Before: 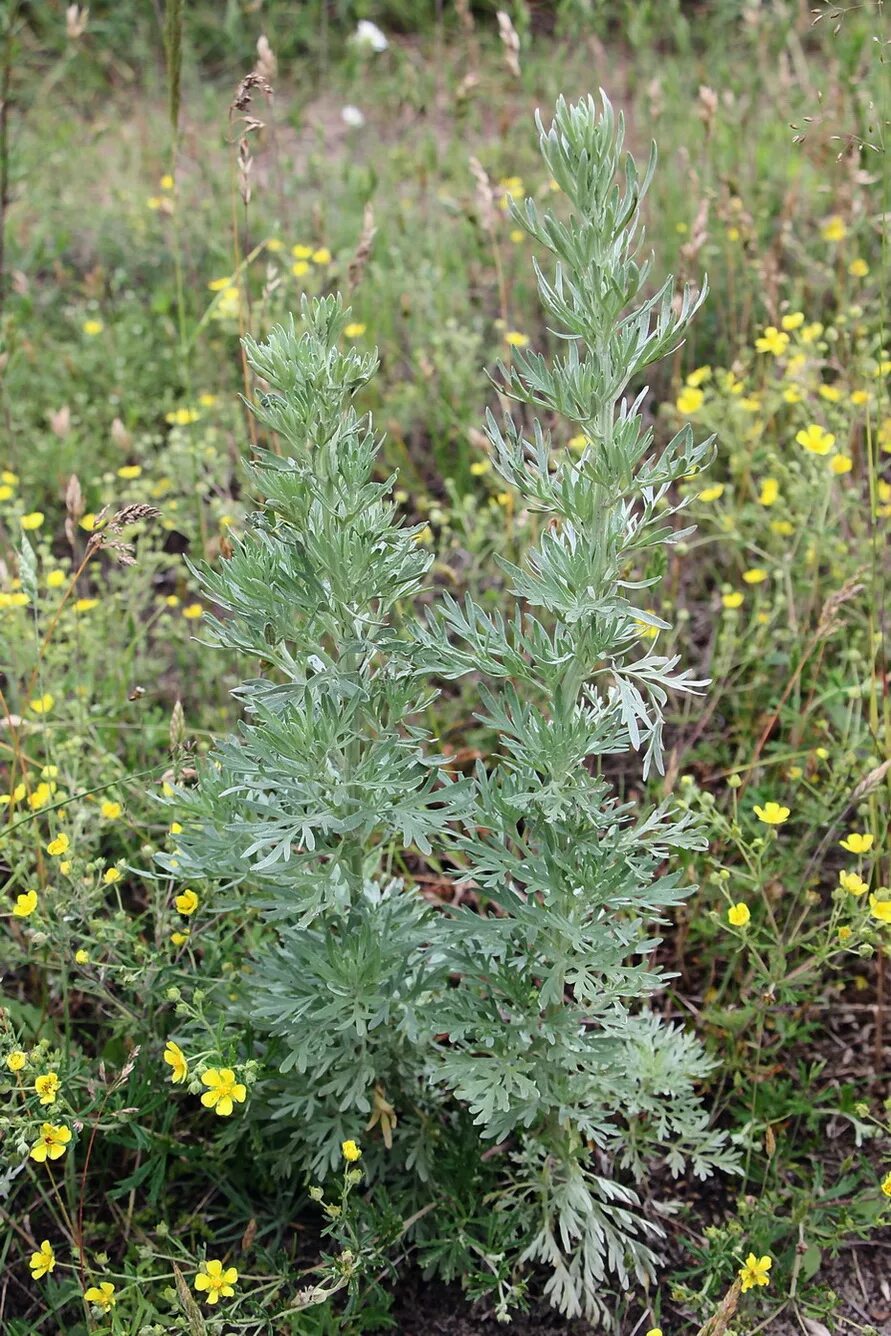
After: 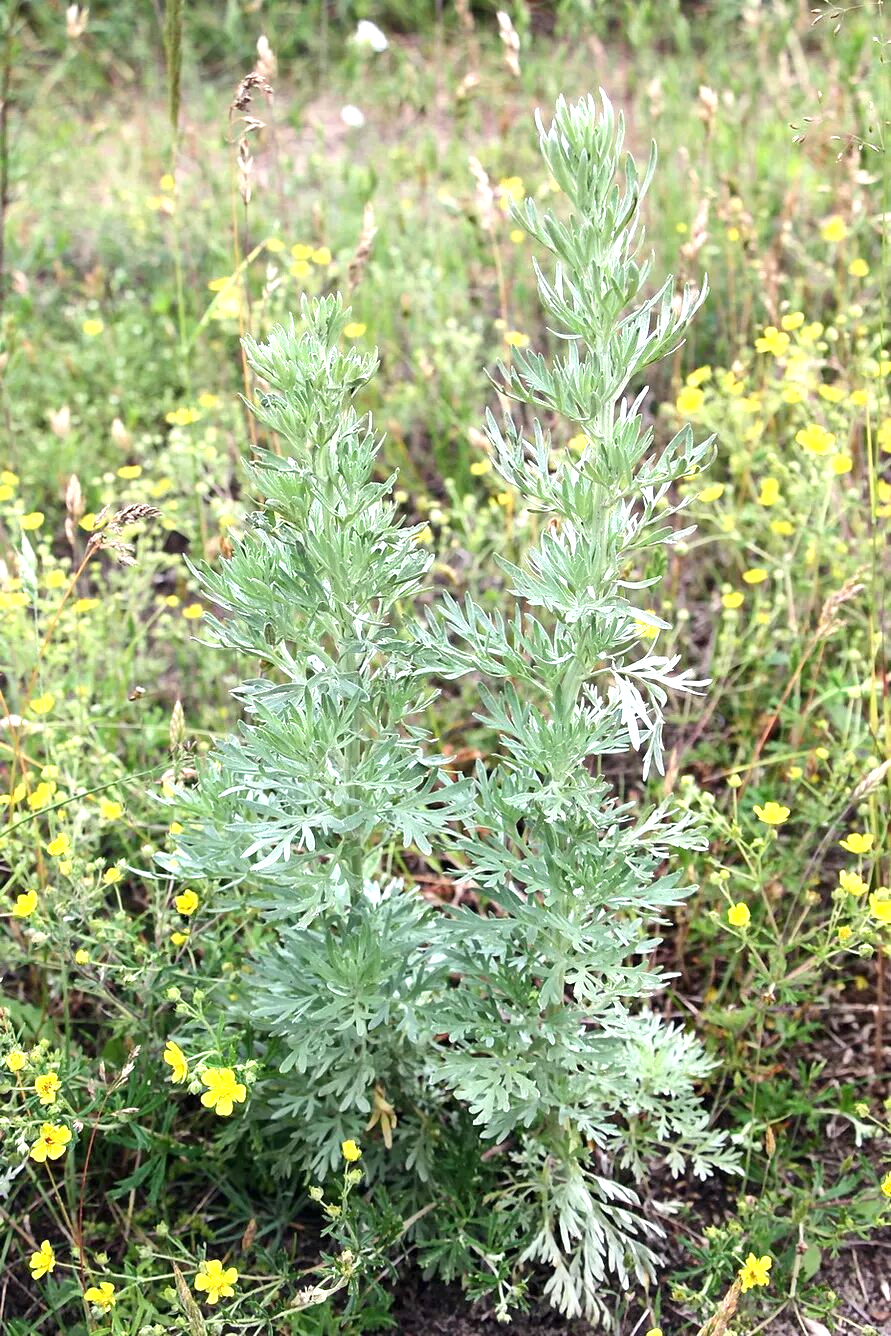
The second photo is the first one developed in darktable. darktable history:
exposure: black level correction 0.001, exposure 0.958 EV, compensate highlight preservation false
